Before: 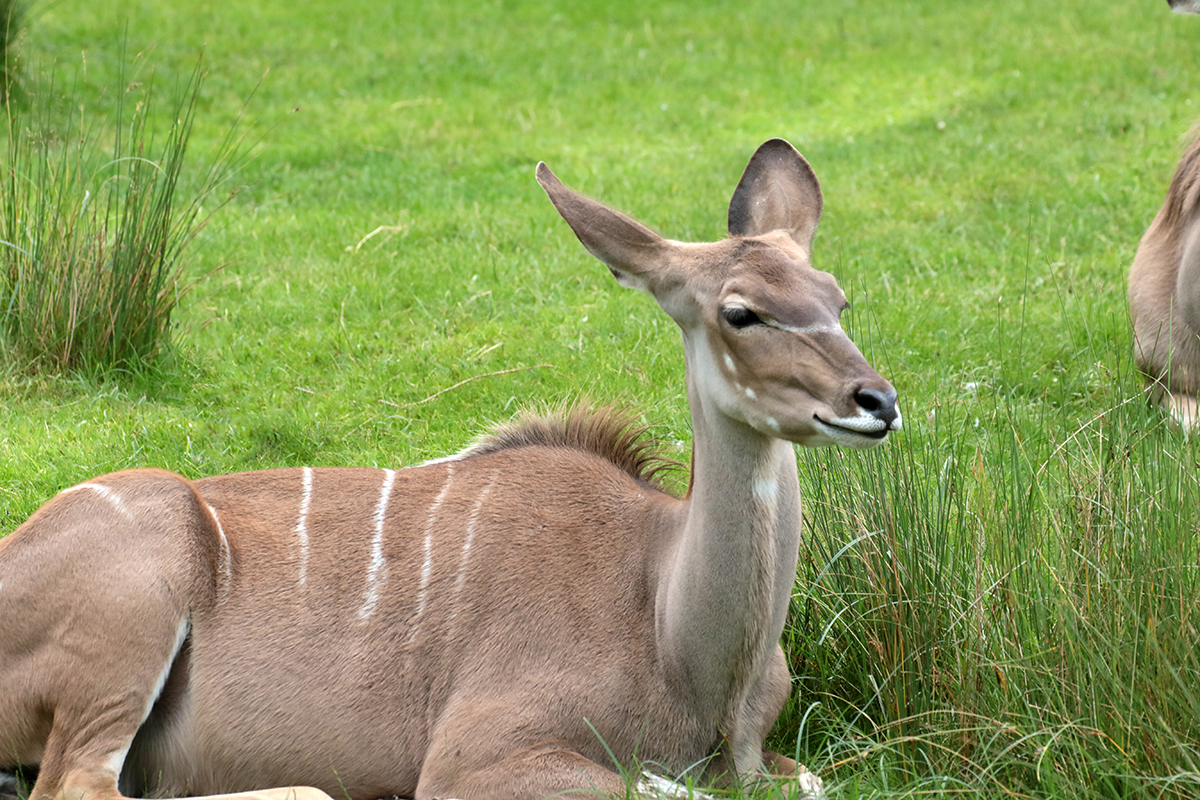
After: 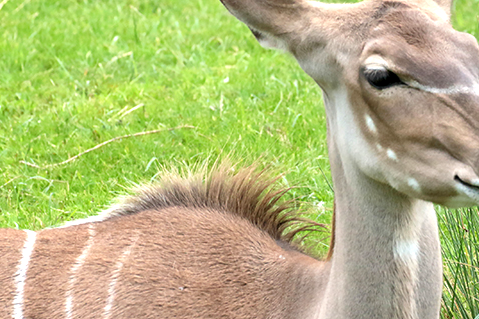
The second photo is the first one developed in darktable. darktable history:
crop: left 30%, top 30%, right 30%, bottom 30%
exposure: black level correction 0.001, exposure 0.5 EV, compensate exposure bias true, compensate highlight preservation false
